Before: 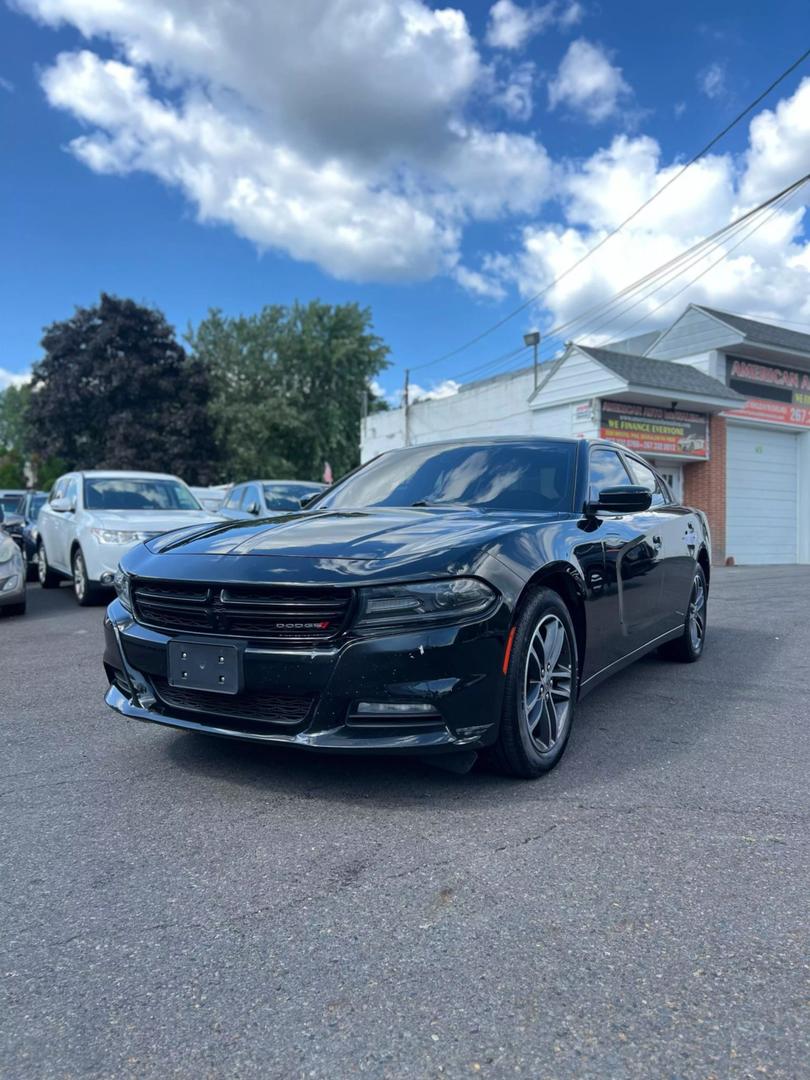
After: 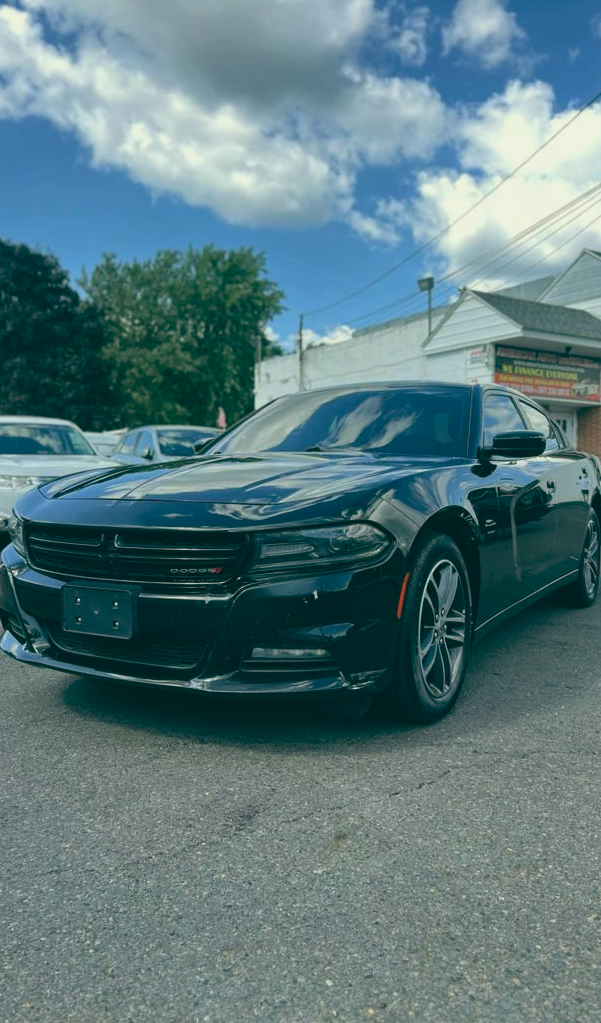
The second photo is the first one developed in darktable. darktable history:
crop and rotate: left 13.15%, top 5.251%, right 12.609%
color balance: lift [1.005, 0.99, 1.007, 1.01], gamma [1, 1.034, 1.032, 0.966], gain [0.873, 1.055, 1.067, 0.933]
